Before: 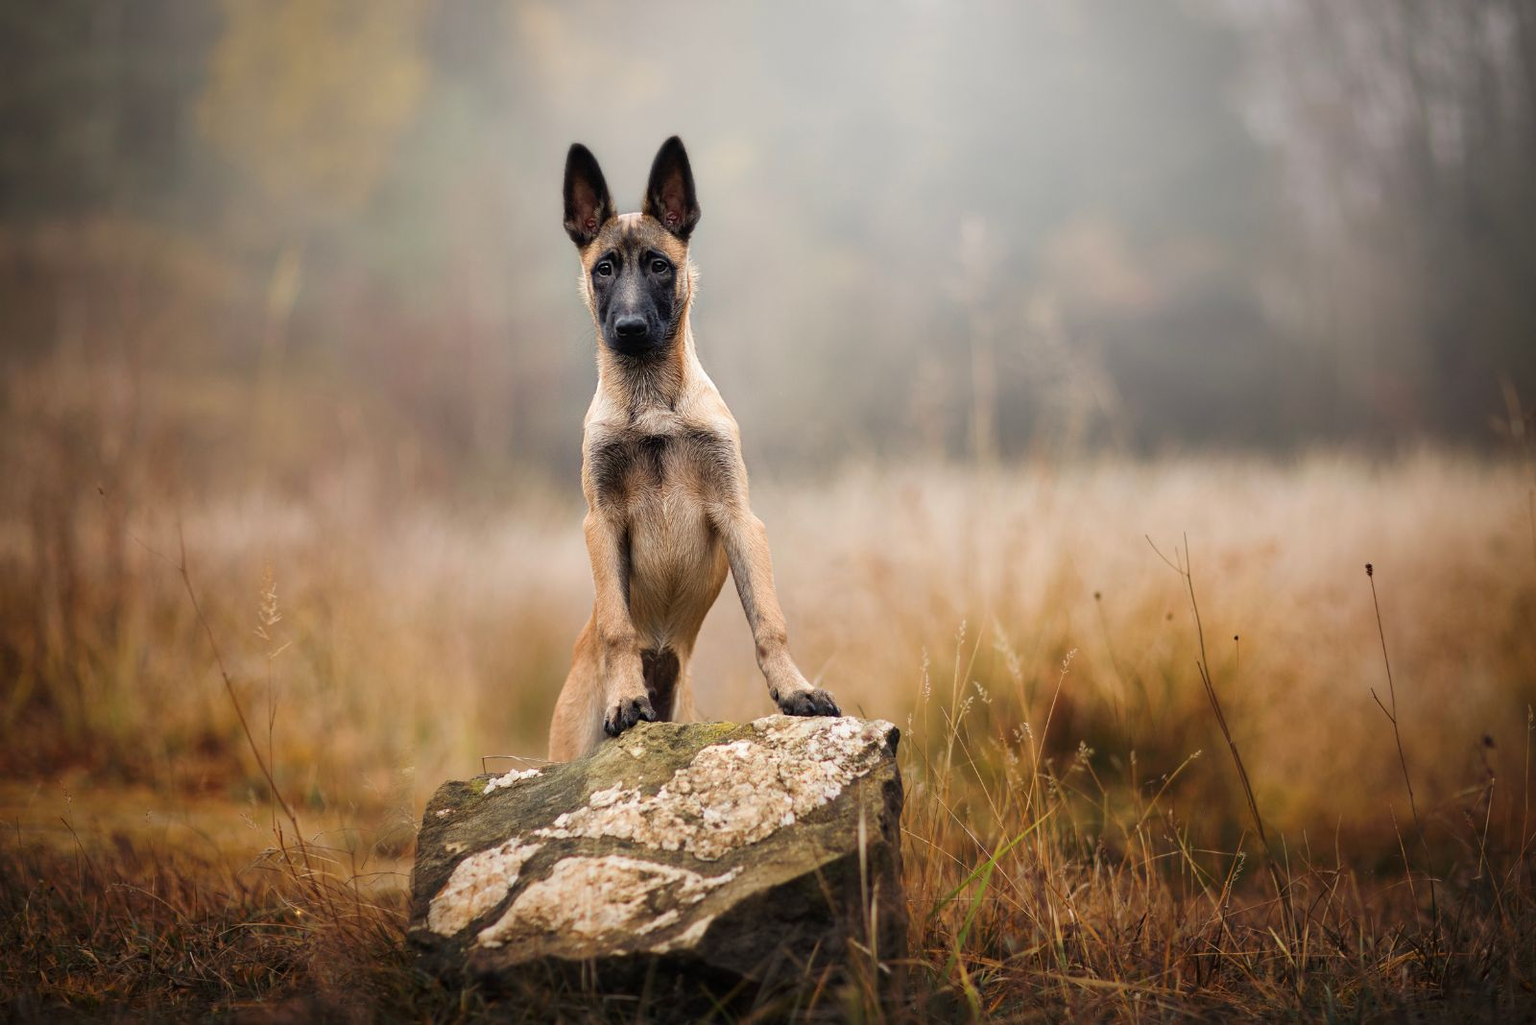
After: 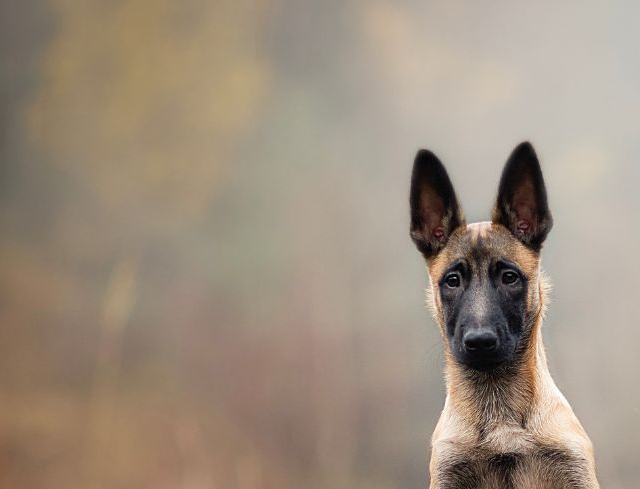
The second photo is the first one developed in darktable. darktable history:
crop and rotate: left 11.106%, top 0.066%, right 48.855%, bottom 54.137%
